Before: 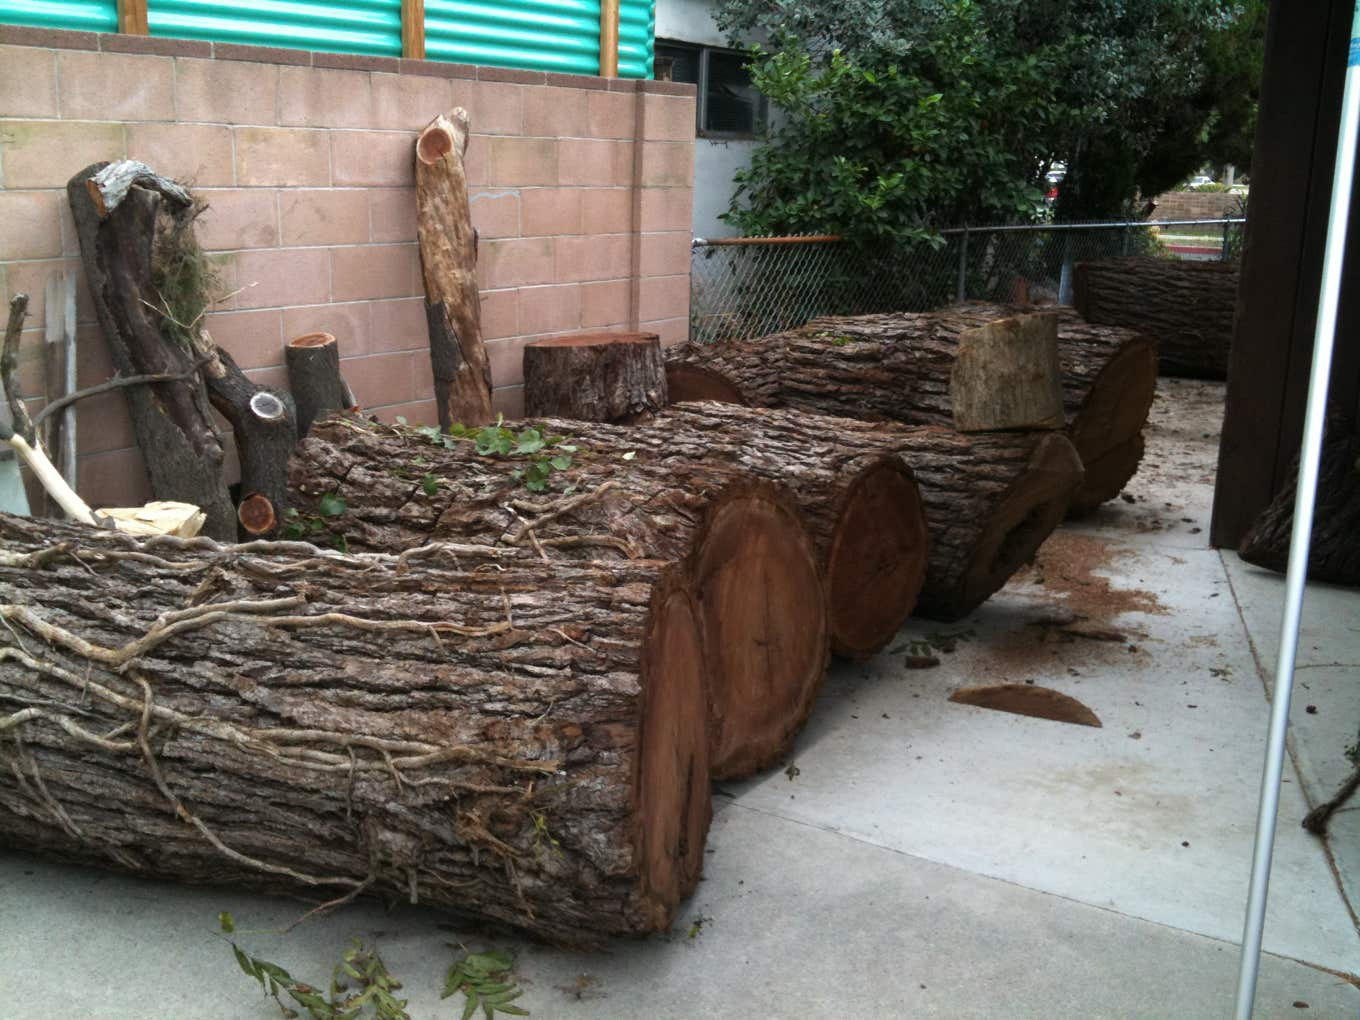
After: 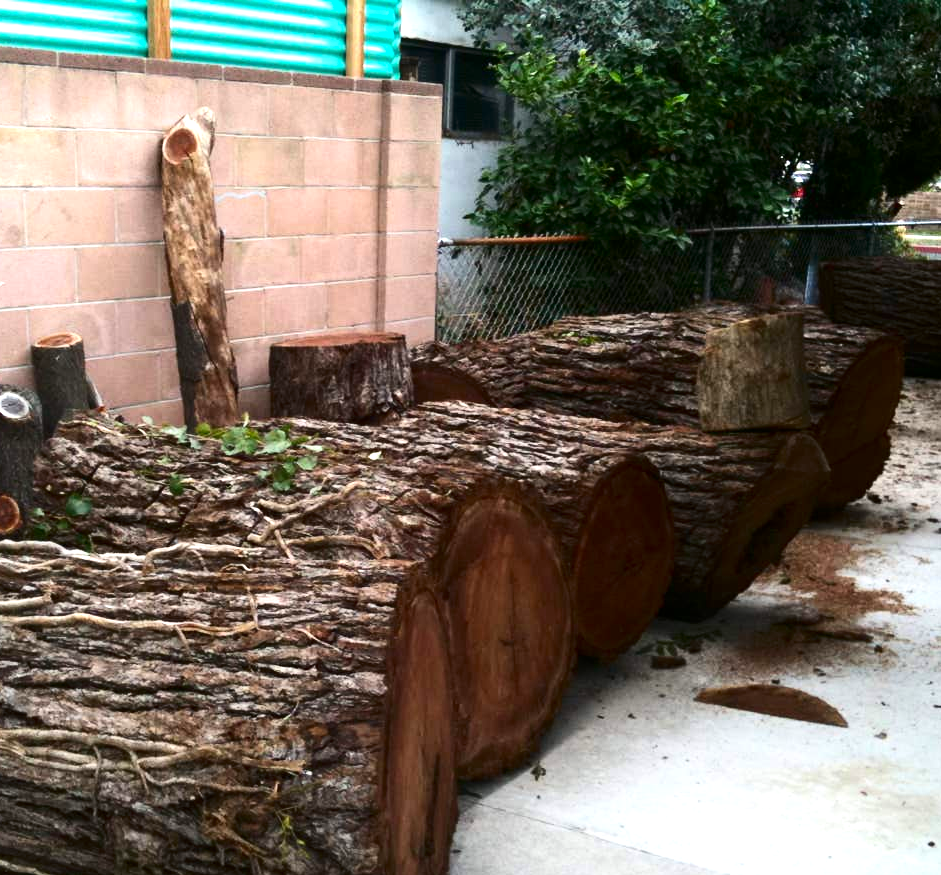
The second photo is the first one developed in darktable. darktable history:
crop: left 18.691%, right 12.097%, bottom 14.147%
contrast brightness saturation: contrast 0.197, brightness -0.107, saturation 0.098
exposure: exposure 0.732 EV, compensate highlight preservation false
